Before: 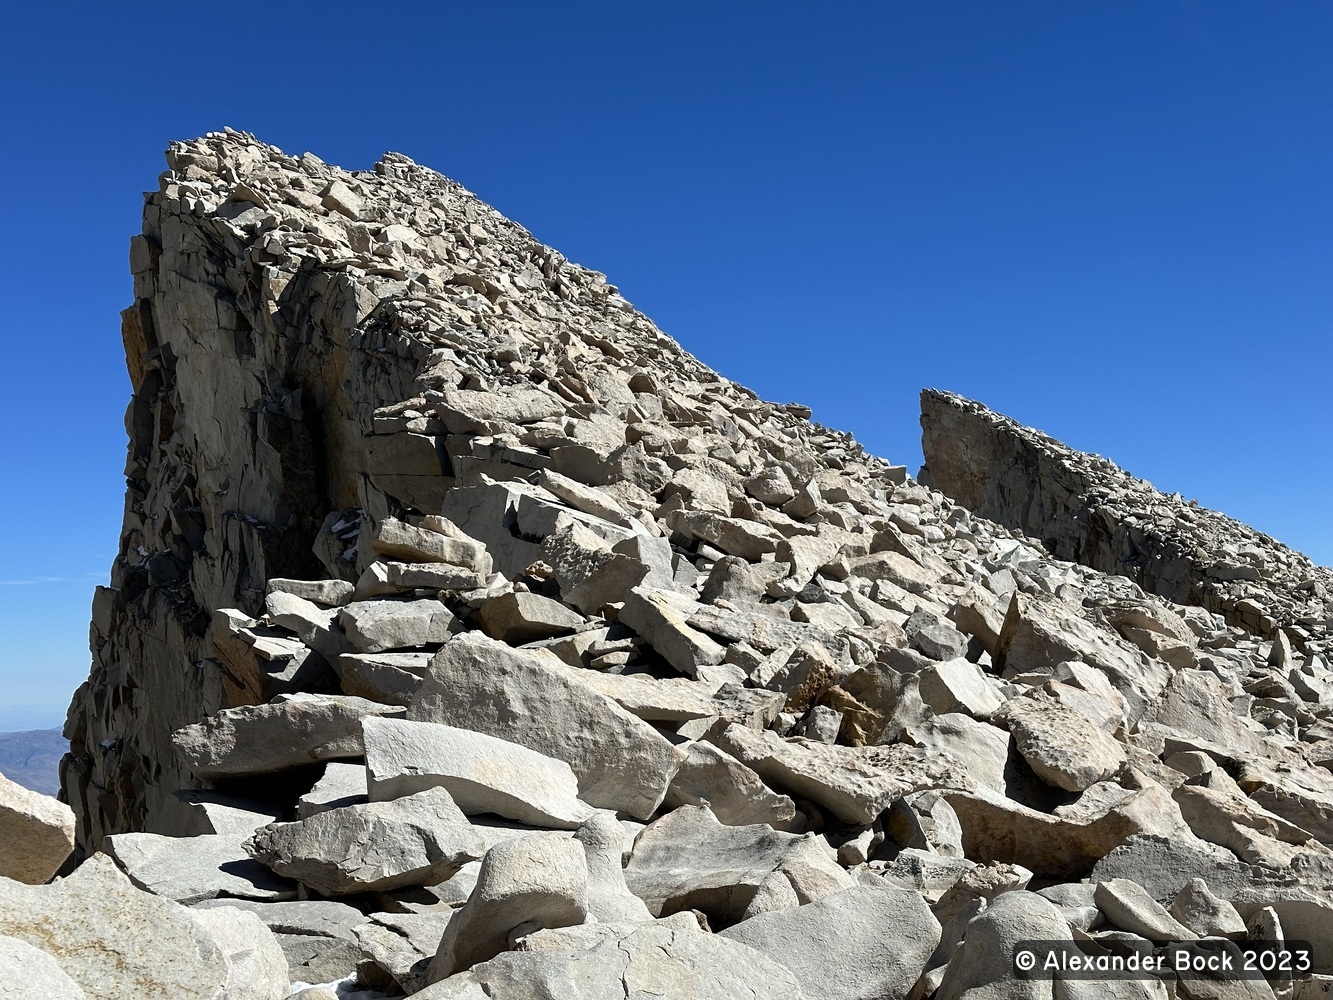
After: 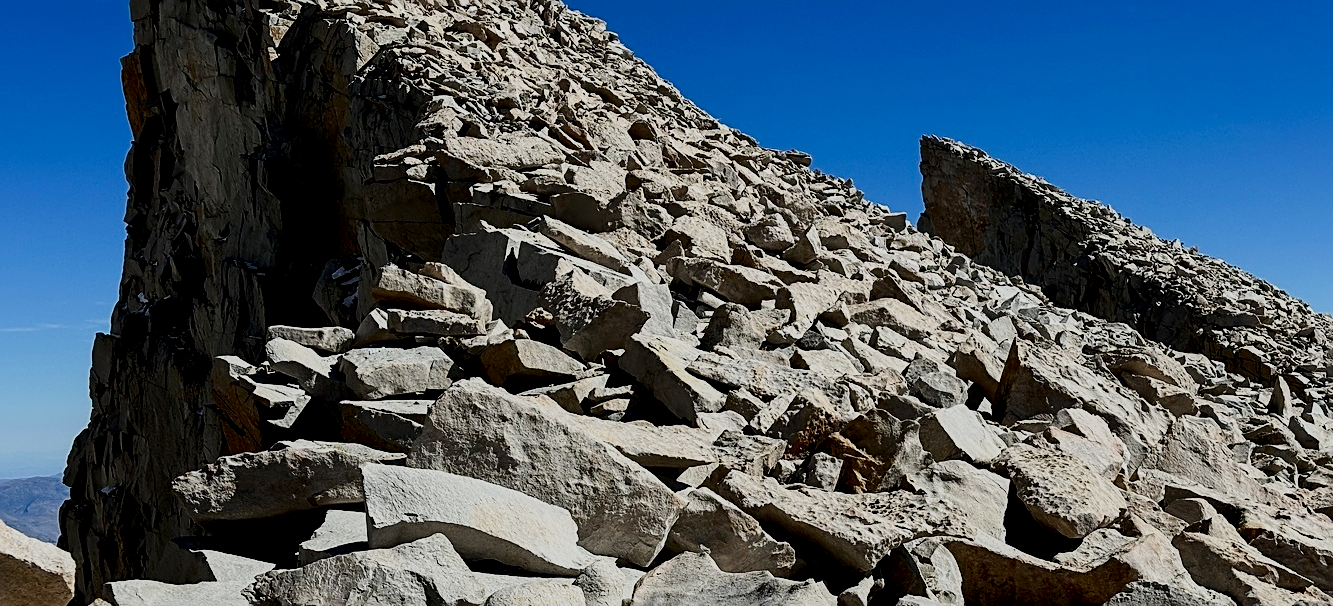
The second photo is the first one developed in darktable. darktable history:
crop and rotate: top 25.33%, bottom 14.04%
local contrast: highlights 62%, shadows 109%, detail 107%, midtone range 0.529
contrast brightness saturation: contrast 0.195, brightness -0.101, saturation 0.101
filmic rgb: black relative exposure -7.65 EV, white relative exposure 4.56 EV, hardness 3.61
sharpen: on, module defaults
